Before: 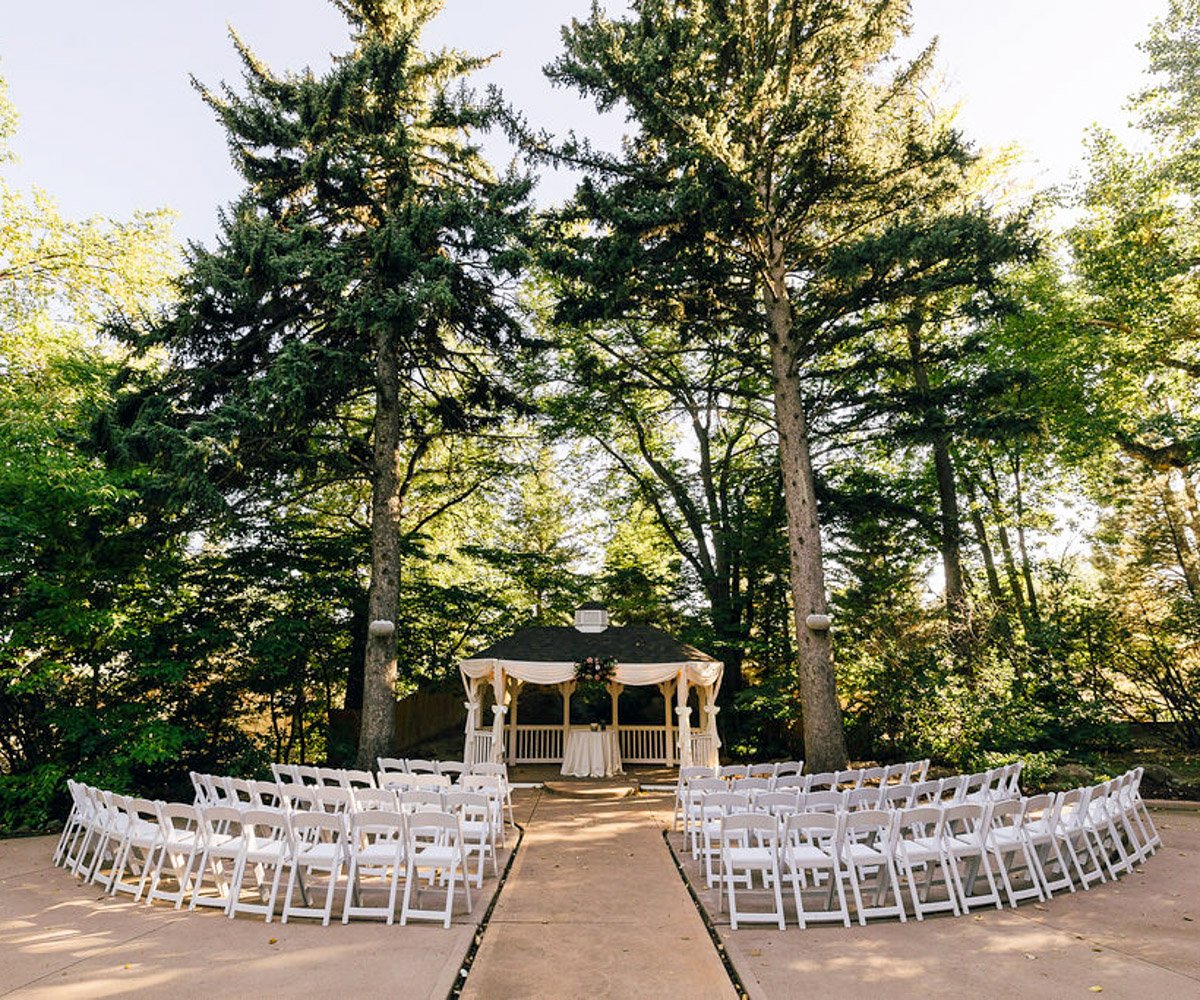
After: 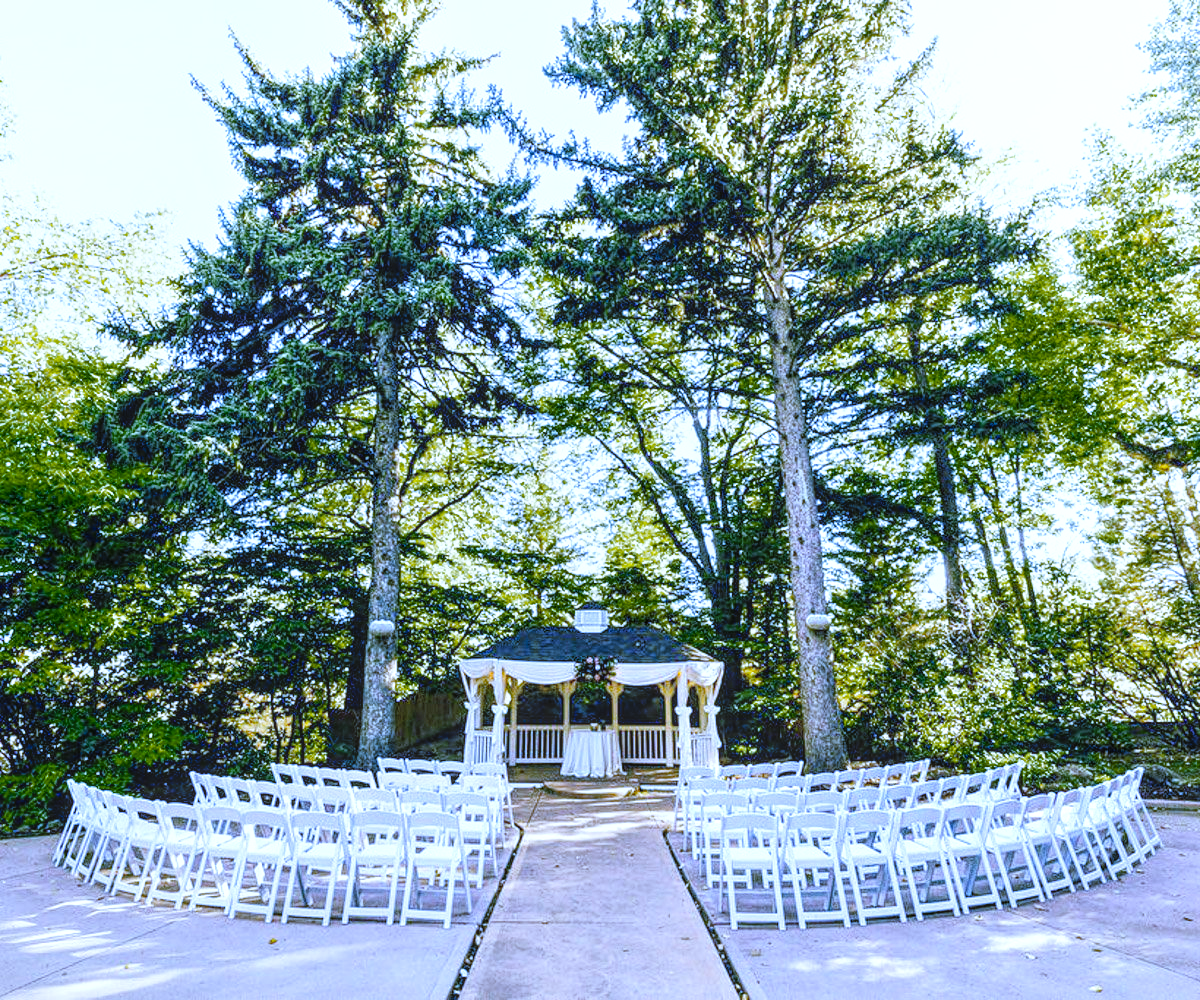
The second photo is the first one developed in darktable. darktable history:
shadows and highlights: shadows 43.06, highlights 6.94
local contrast: highlights 74%, shadows 55%, detail 176%, midtone range 0.207
color zones: curves: ch0 [(0.099, 0.624) (0.257, 0.596) (0.384, 0.376) (0.529, 0.492) (0.697, 0.564) (0.768, 0.532) (0.908, 0.644)]; ch1 [(0.112, 0.564) (0.254, 0.612) (0.432, 0.676) (0.592, 0.456) (0.743, 0.684) (0.888, 0.536)]; ch2 [(0.25, 0.5) (0.469, 0.36) (0.75, 0.5)]
base curve: curves: ch0 [(0, 0) (0.008, 0.007) (0.022, 0.029) (0.048, 0.089) (0.092, 0.197) (0.191, 0.399) (0.275, 0.534) (0.357, 0.65) (0.477, 0.78) (0.542, 0.833) (0.799, 0.973) (1, 1)], preserve colors none
white balance: red 0.766, blue 1.537
